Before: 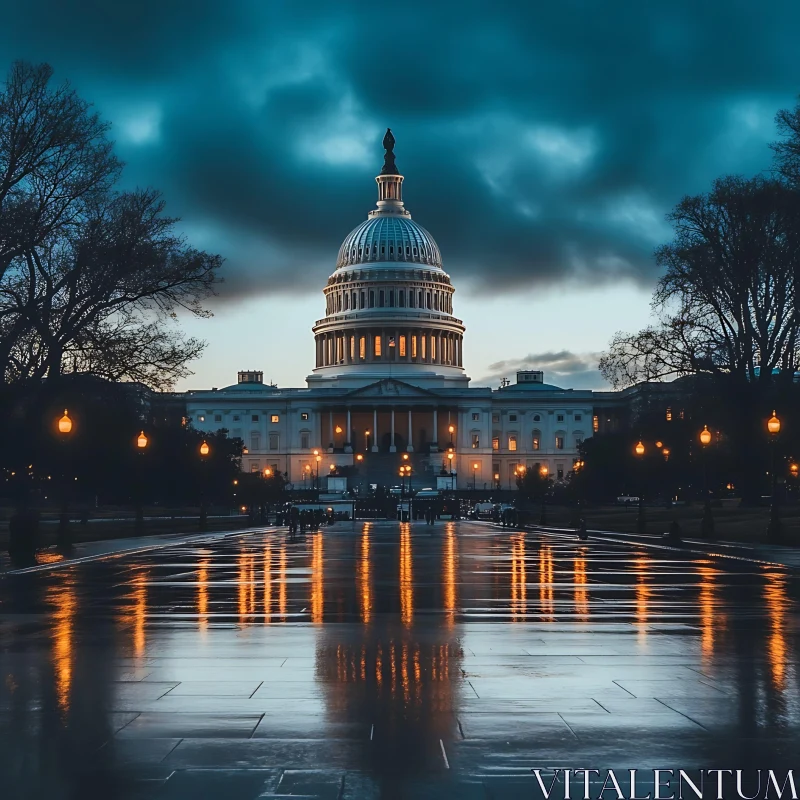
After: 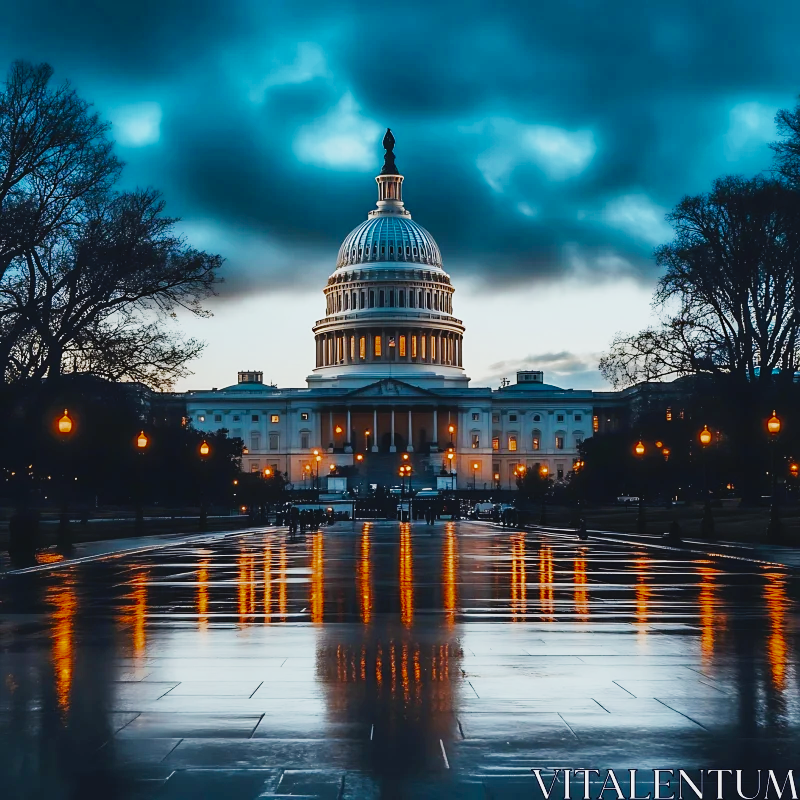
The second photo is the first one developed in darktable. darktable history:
color zones: curves: ch0 [(0.11, 0.396) (0.195, 0.36) (0.25, 0.5) (0.303, 0.412) (0.357, 0.544) (0.75, 0.5) (0.967, 0.328)]; ch1 [(0, 0.468) (0.112, 0.512) (0.202, 0.6) (0.25, 0.5) (0.307, 0.352) (0.357, 0.544) (0.75, 0.5) (0.963, 0.524)]
tone curve: curves: ch0 [(0, 0.023) (0.113, 0.081) (0.204, 0.197) (0.498, 0.608) (0.709, 0.819) (0.984, 0.961)]; ch1 [(0, 0) (0.172, 0.123) (0.317, 0.272) (0.414, 0.382) (0.476, 0.479) (0.505, 0.501) (0.528, 0.54) (0.618, 0.647) (0.709, 0.764) (1, 1)]; ch2 [(0, 0) (0.411, 0.424) (0.492, 0.502) (0.521, 0.521) (0.55, 0.576) (0.686, 0.638) (1, 1)], preserve colors none
